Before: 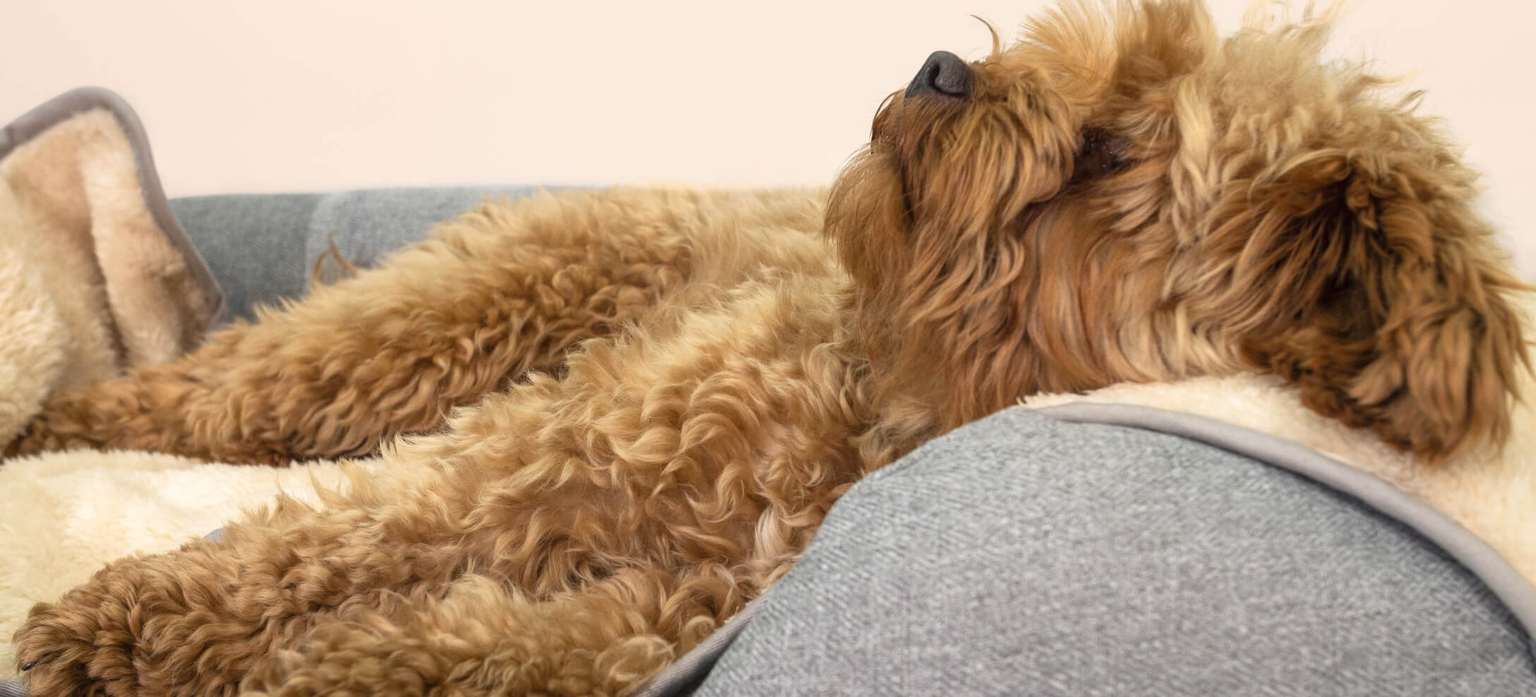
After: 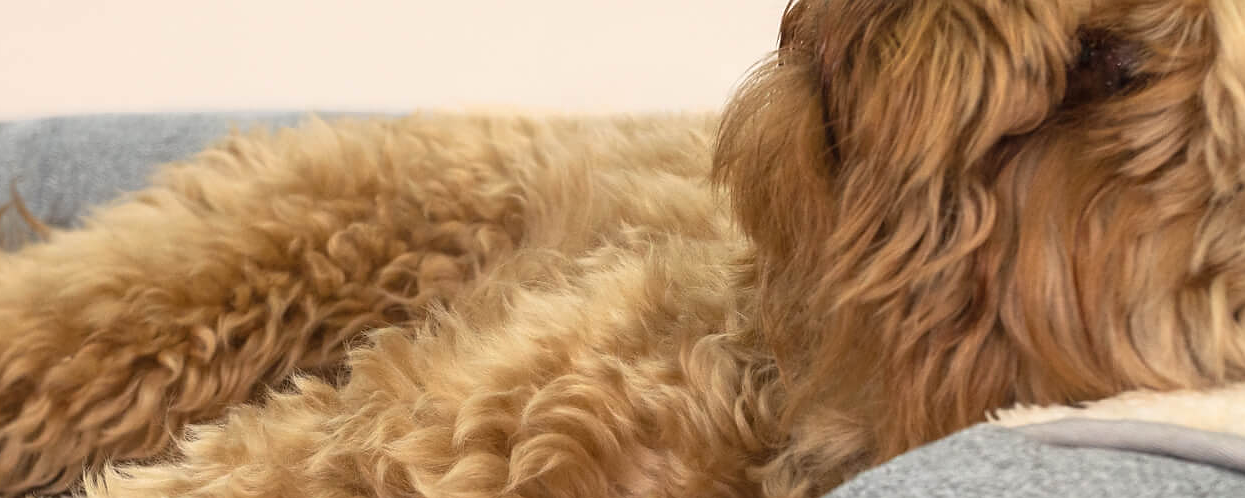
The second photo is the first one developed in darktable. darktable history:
crop: left 20.932%, top 15.471%, right 21.848%, bottom 34.081%
base curve: curves: ch0 [(0, 0) (0.472, 0.455) (1, 1)], preserve colors none
sharpen: radius 0.969, amount 0.604
